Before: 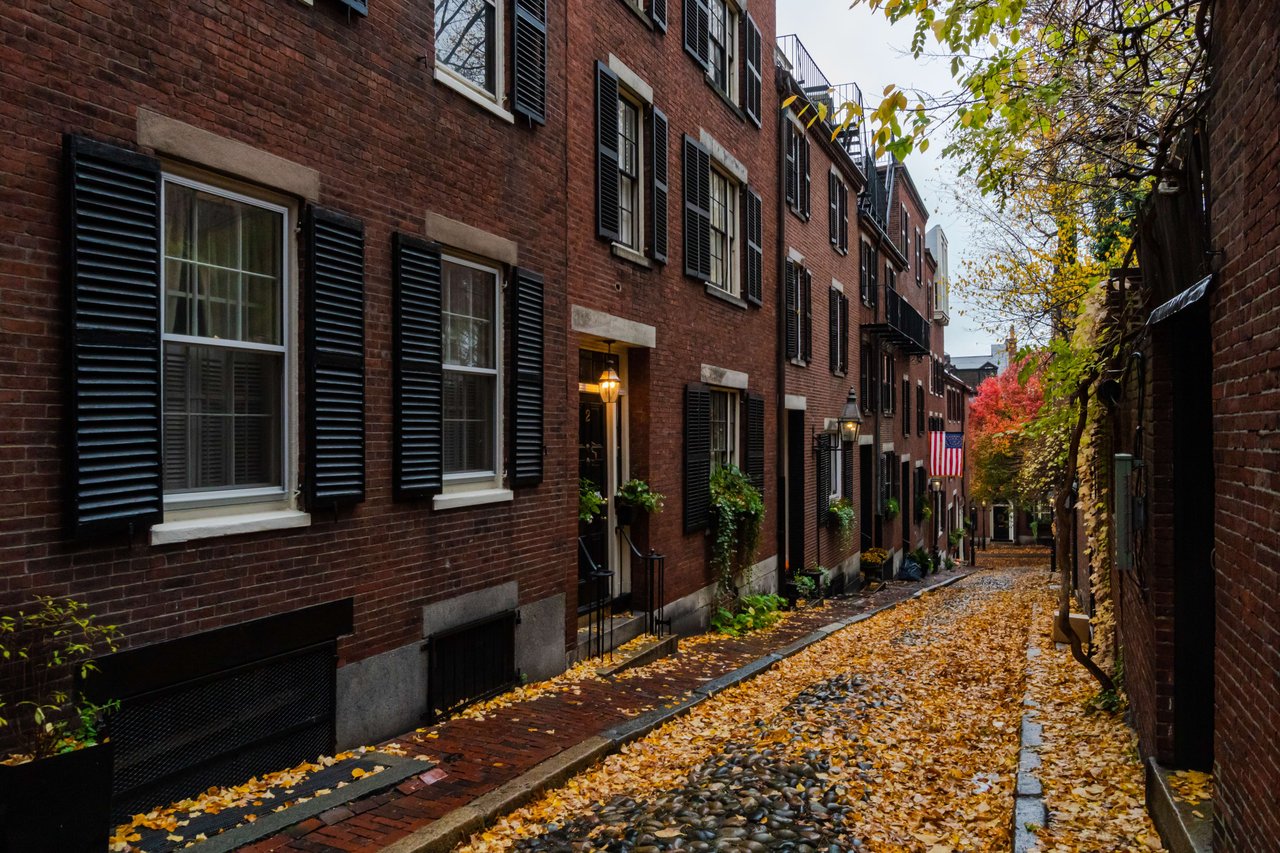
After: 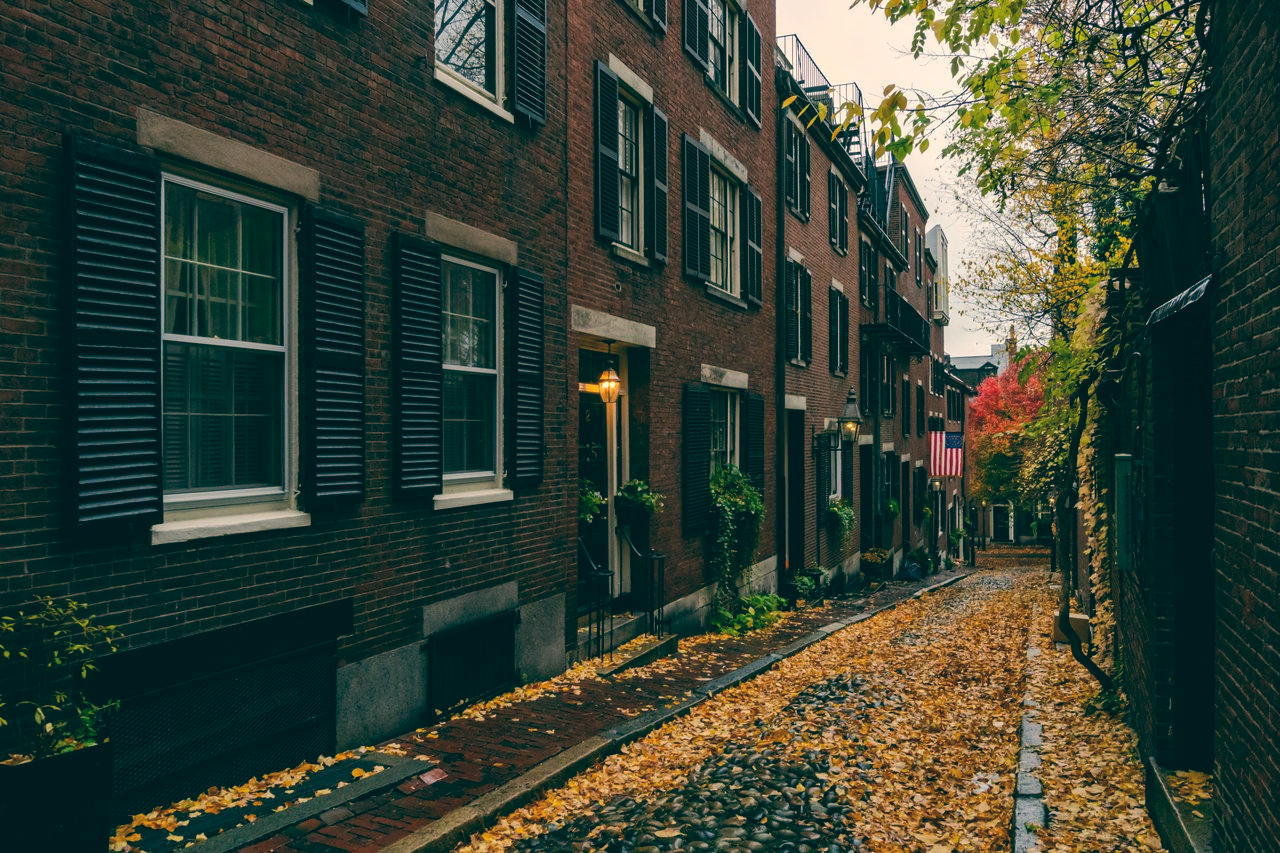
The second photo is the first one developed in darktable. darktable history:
color balance: lift [1.005, 0.99, 1.007, 1.01], gamma [1, 0.979, 1.011, 1.021], gain [0.923, 1.098, 1.025, 0.902], input saturation 90.45%, contrast 7.73%, output saturation 105.91%
color correction: highlights a* 3.84, highlights b* 5.07
